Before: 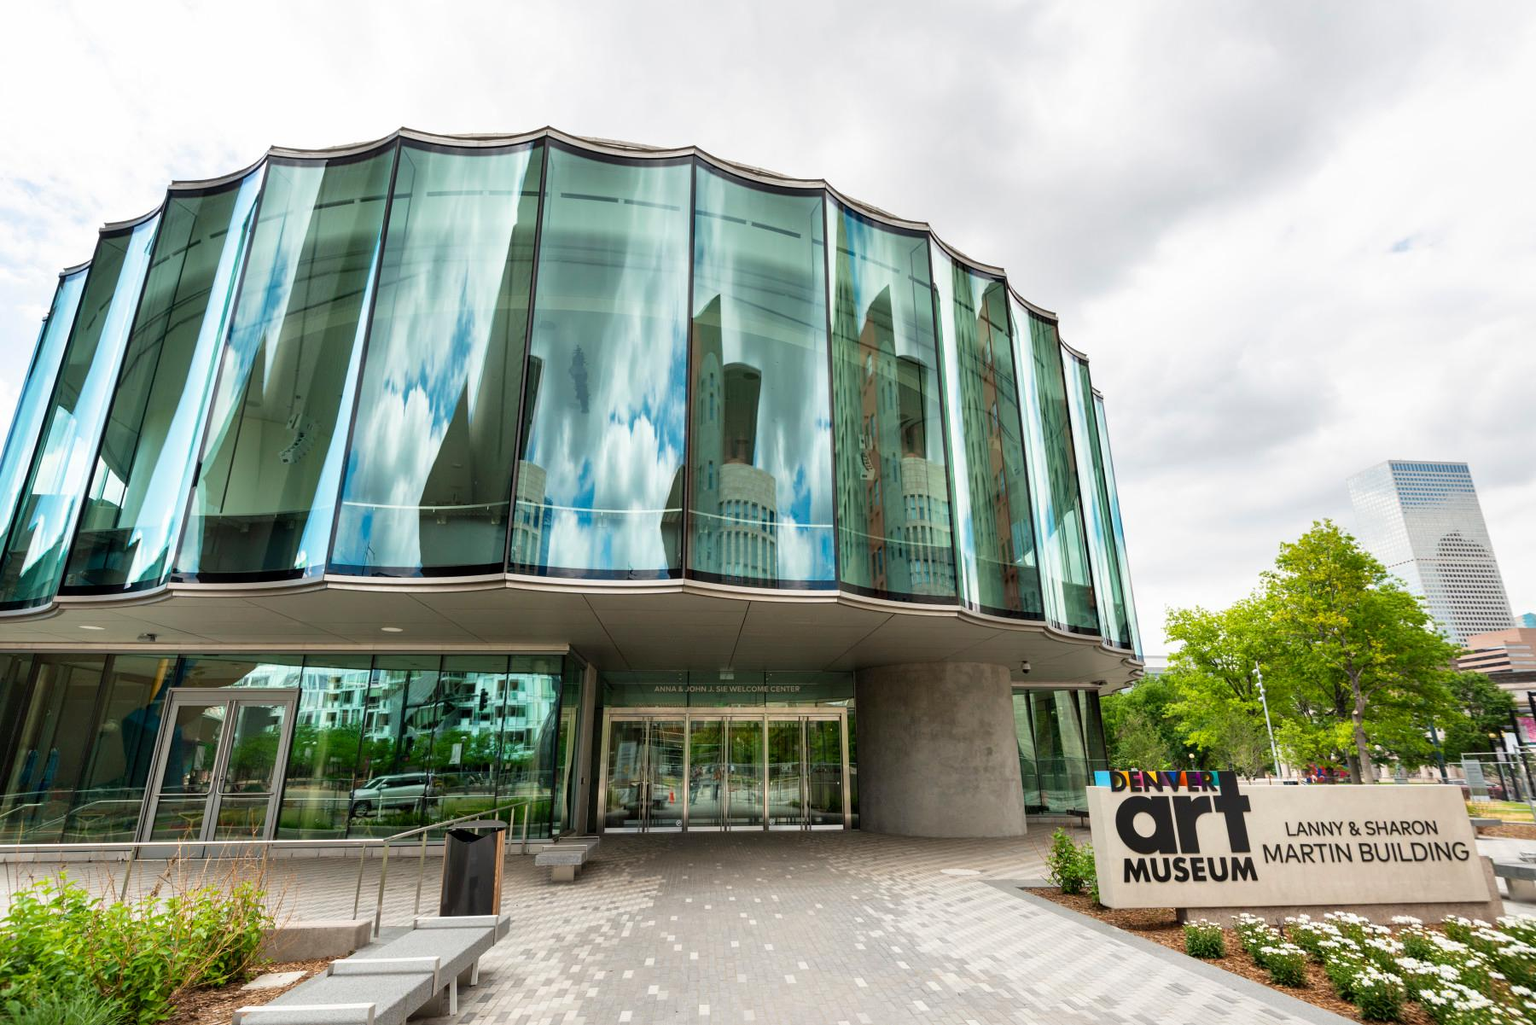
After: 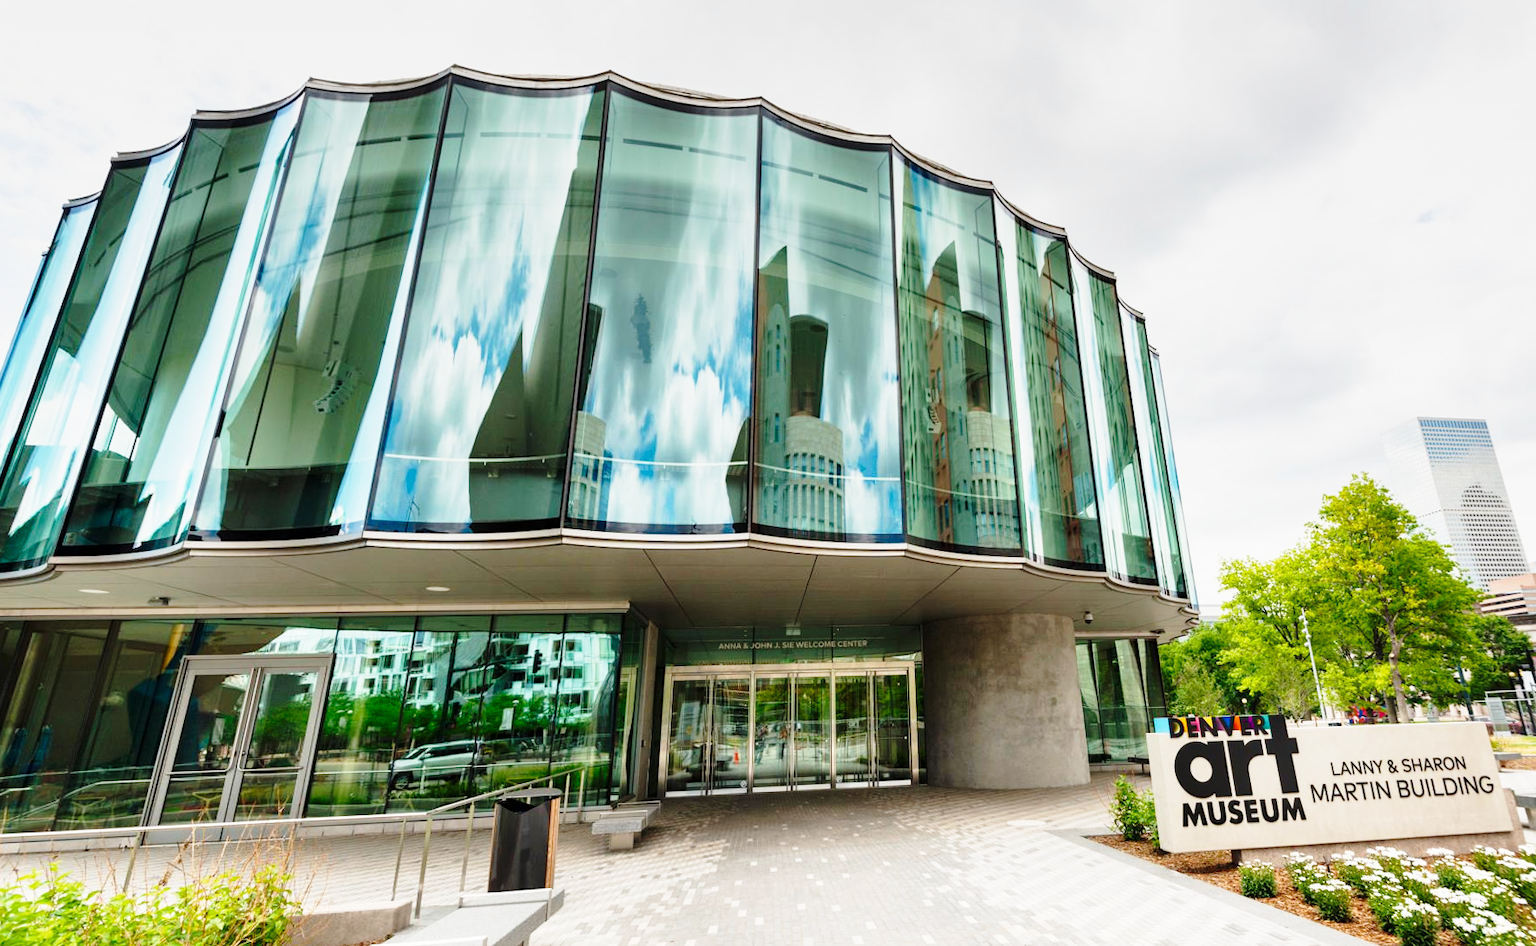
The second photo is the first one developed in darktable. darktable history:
base curve: curves: ch0 [(0, 0) (0.028, 0.03) (0.121, 0.232) (0.46, 0.748) (0.859, 0.968) (1, 1)], preserve colors none
graduated density: on, module defaults
rotate and perspective: rotation -0.013°, lens shift (vertical) -0.027, lens shift (horizontal) 0.178, crop left 0.016, crop right 0.989, crop top 0.082, crop bottom 0.918
